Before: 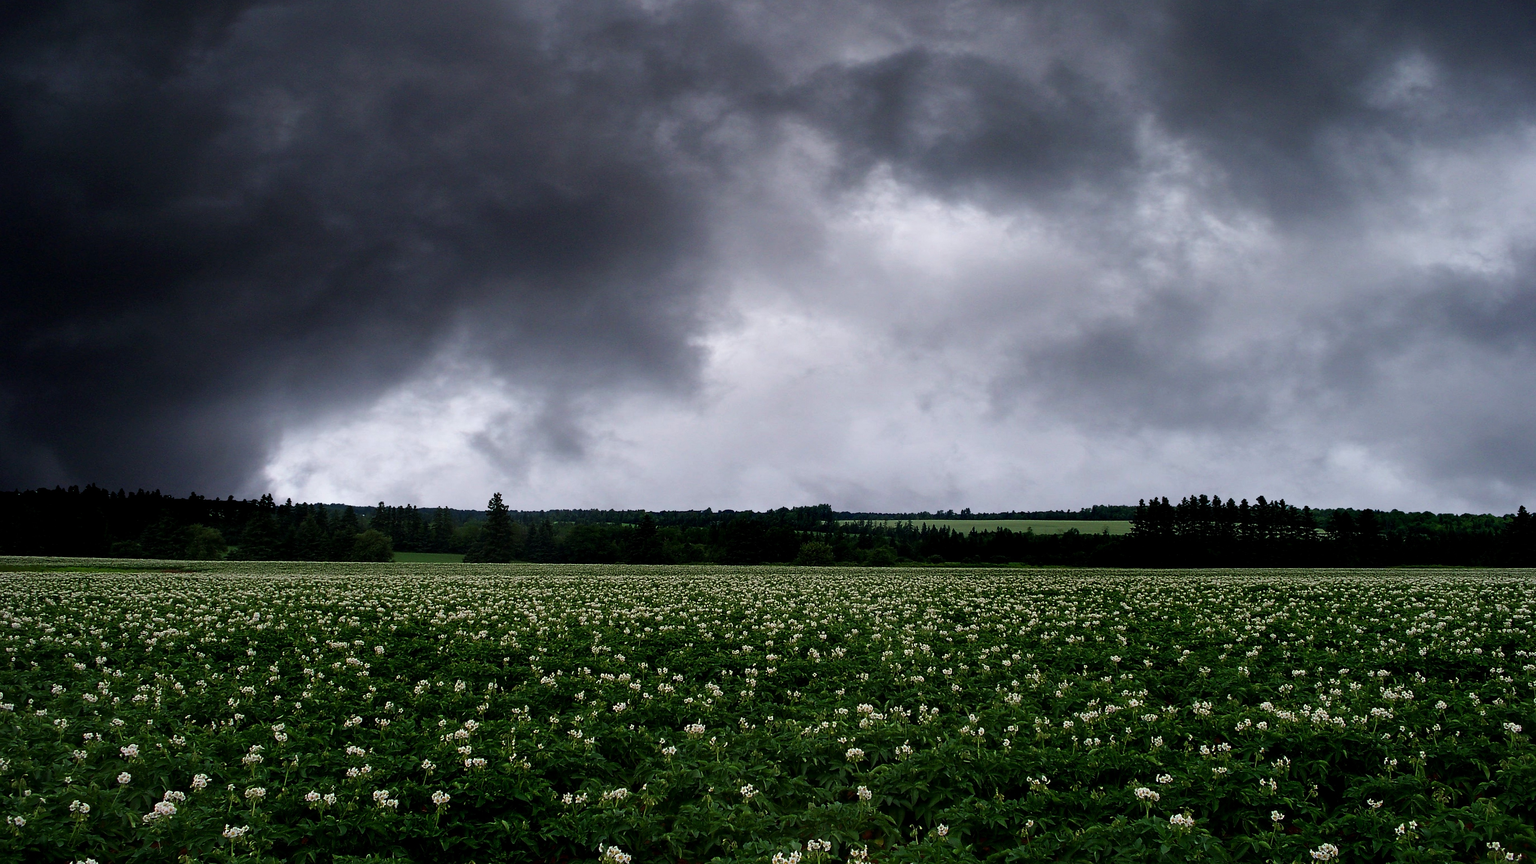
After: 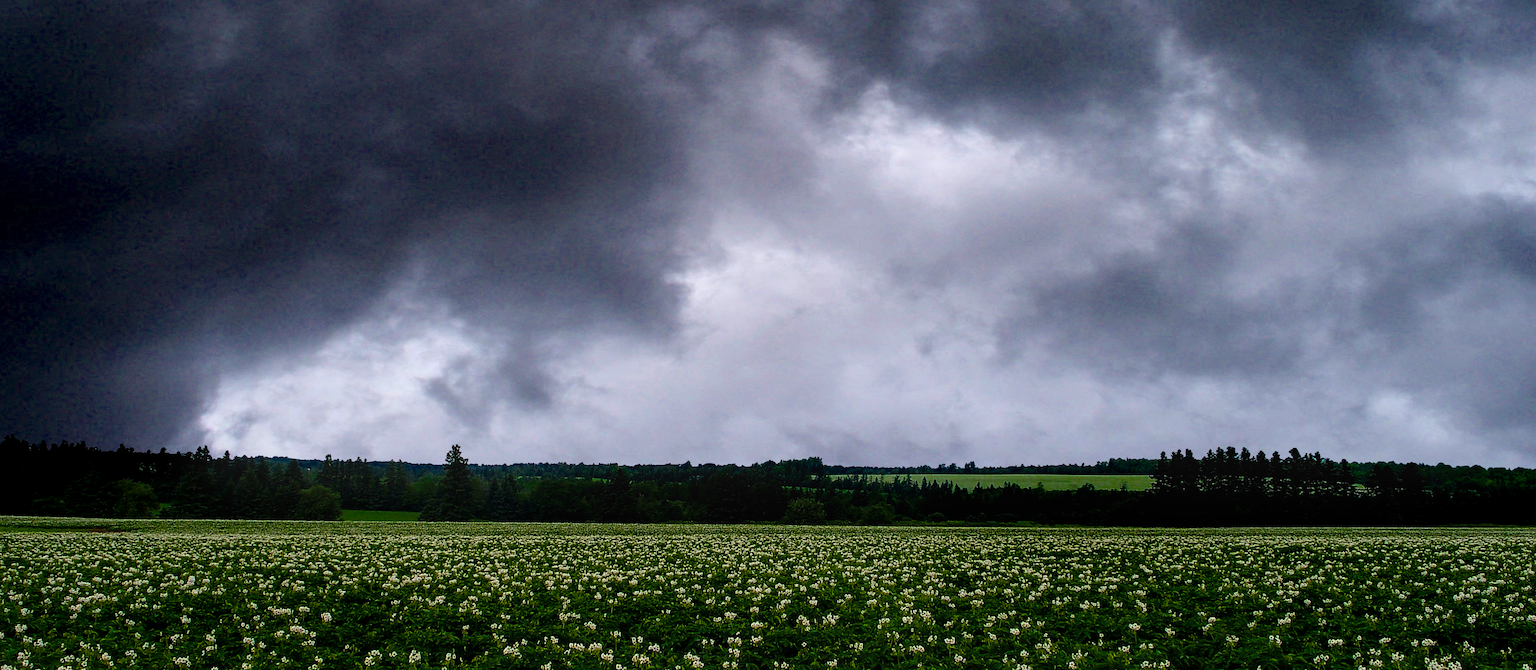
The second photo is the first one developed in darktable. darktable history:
color balance rgb: linear chroma grading › global chroma 14.431%, perceptual saturation grading › global saturation 30.643%, saturation formula JzAzBz (2021)
crop: left 5.381%, top 10.217%, right 3.5%, bottom 19.028%
local contrast: on, module defaults
